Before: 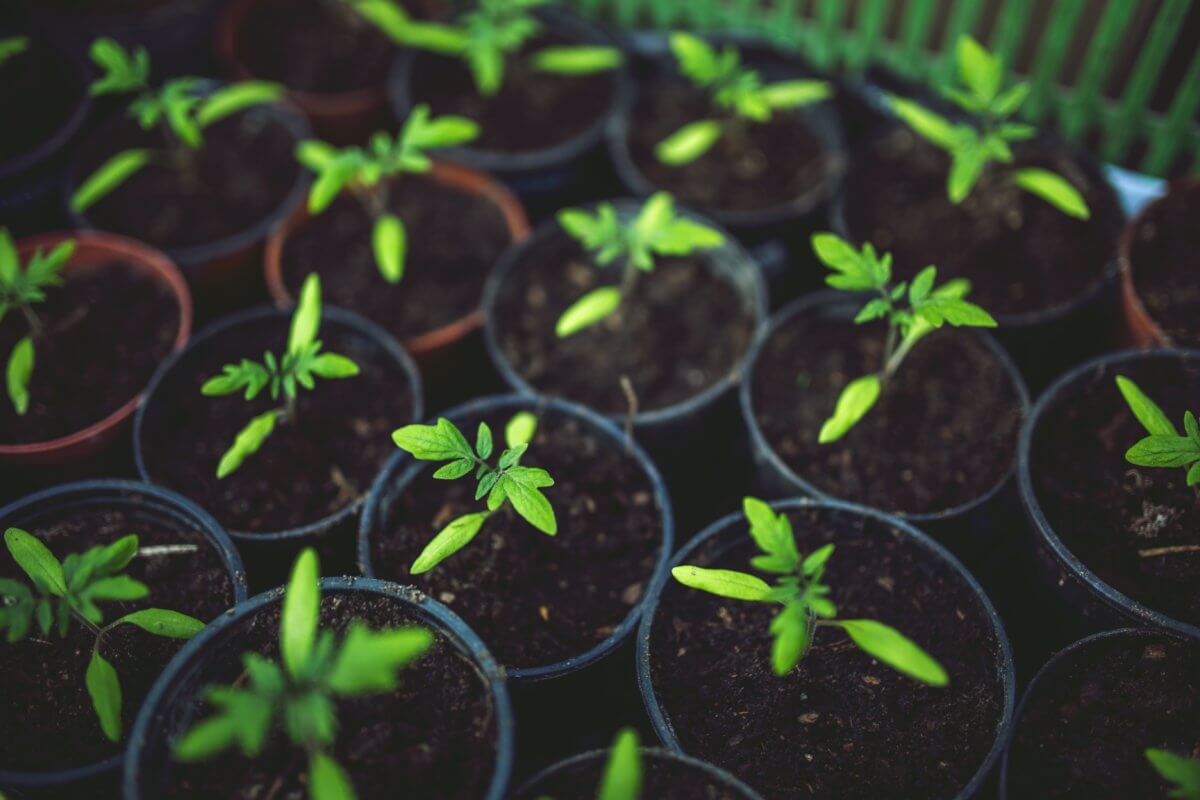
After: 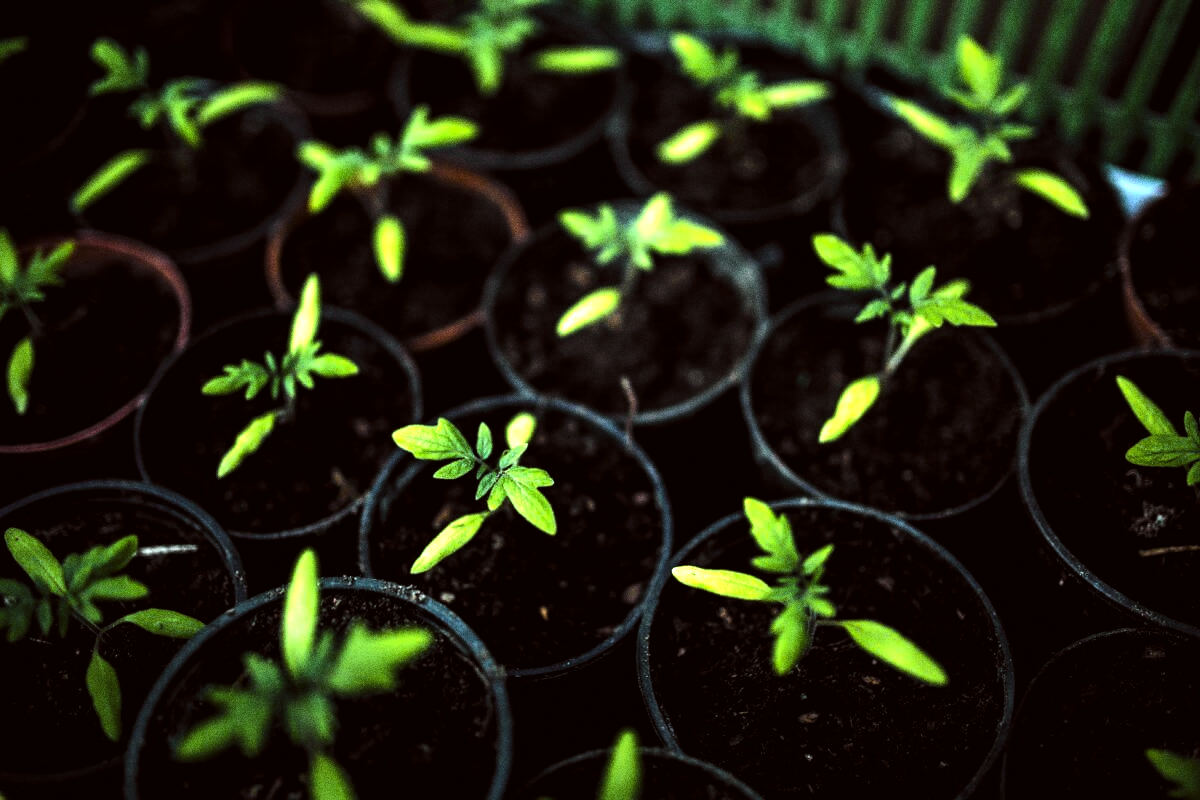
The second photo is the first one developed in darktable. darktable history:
exposure: exposure 0.507 EV, compensate highlight preservation false
levels: mode automatic, black 8.58%, gray 59.42%, levels [0, 0.445, 1]
tone curve: curves: ch0 [(0, 0) (0.822, 0.825) (0.994, 0.955)]; ch1 [(0, 0) (0.226, 0.261) (0.383, 0.397) (0.46, 0.46) (0.498, 0.501) (0.524, 0.543) (0.578, 0.575) (1, 1)]; ch2 [(0, 0) (0.438, 0.456) (0.5, 0.495) (0.547, 0.515) (0.597, 0.58) (0.629, 0.603) (1, 1)], color space Lab, independent channels, preserve colors none
color correction: highlights a* -2.73, highlights b* -2.09, shadows a* 2.41, shadows b* 2.73
grain: coarseness 0.09 ISO, strength 40%
color balance rgb: linear chroma grading › shadows -2.2%, linear chroma grading › highlights -15%, linear chroma grading › global chroma -10%, linear chroma grading › mid-tones -10%, perceptual saturation grading › global saturation 45%, perceptual saturation grading › highlights -50%, perceptual saturation grading › shadows 30%, perceptual brilliance grading › global brilliance 18%, global vibrance 45%
